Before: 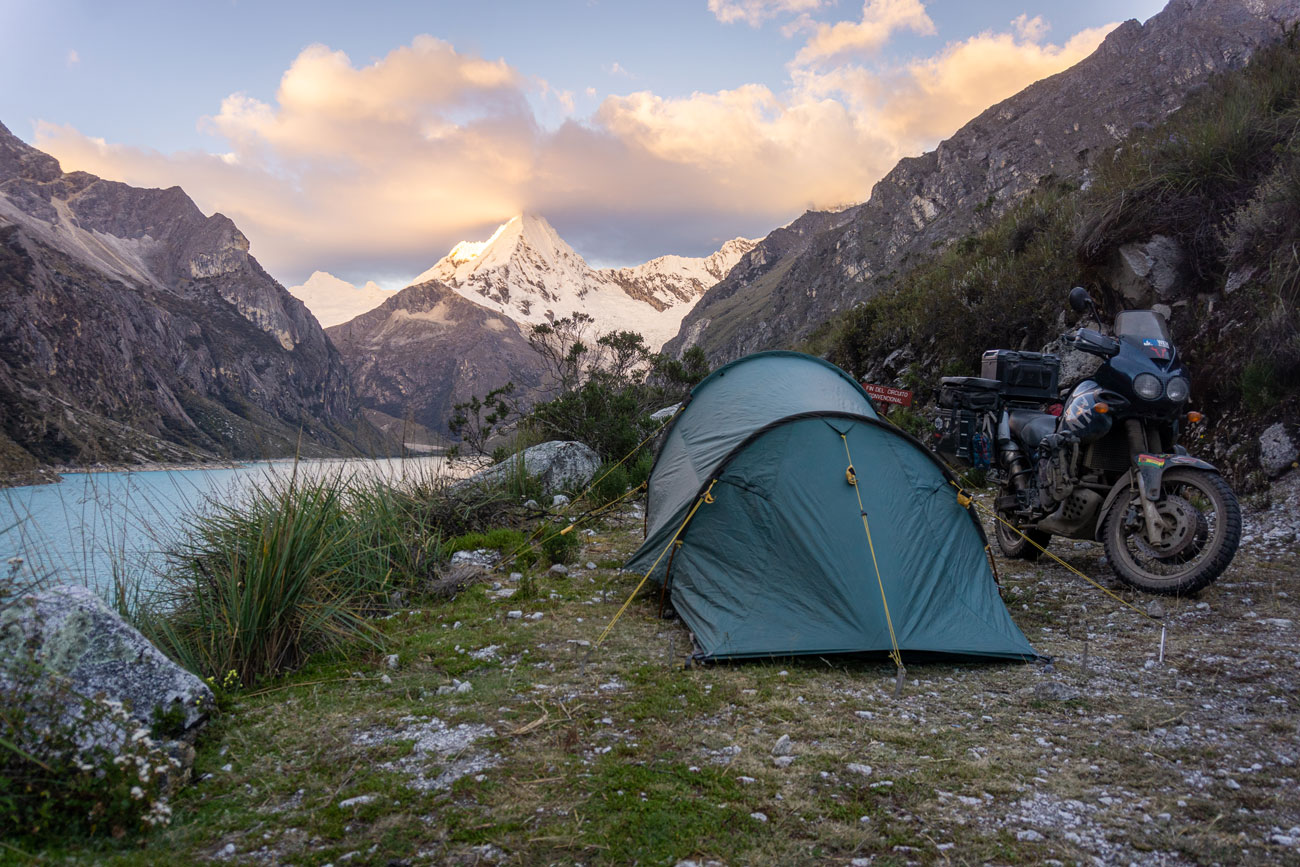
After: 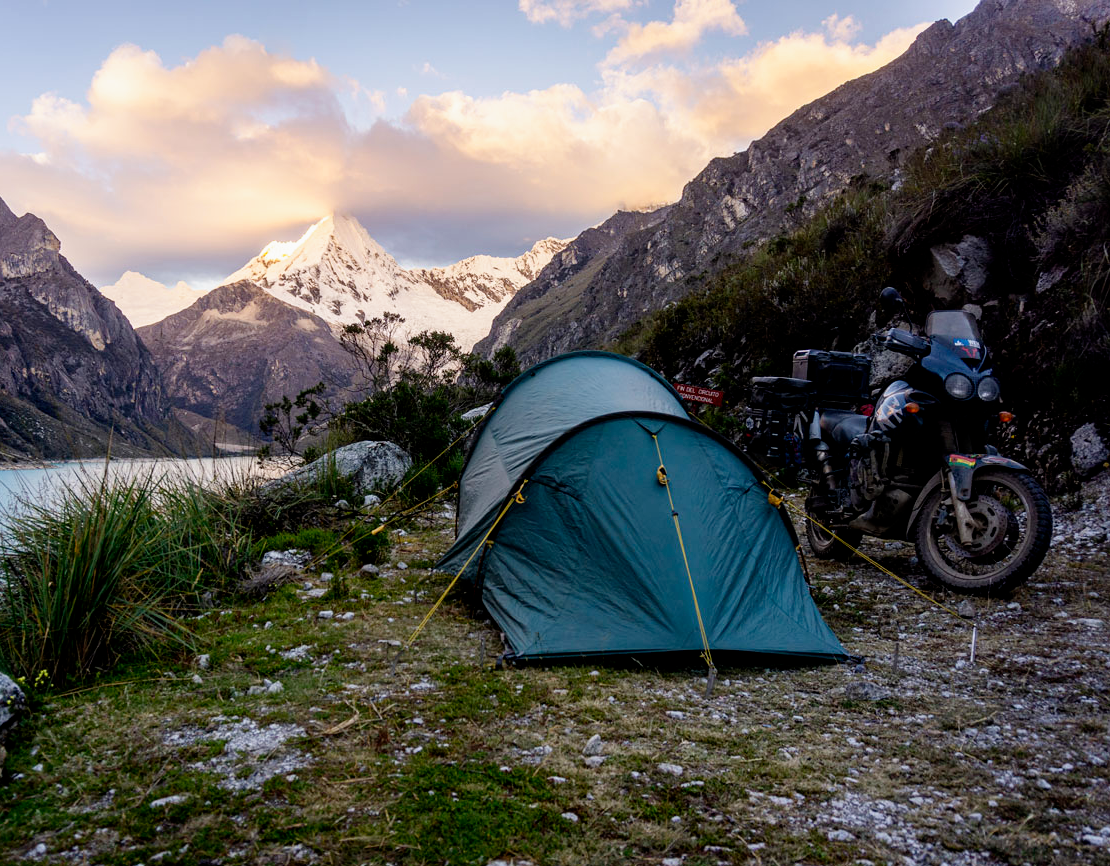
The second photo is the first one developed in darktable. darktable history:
crop and rotate: left 14.584%
filmic rgb: black relative exposure -6.3 EV, white relative exposure 2.8 EV, threshold 3 EV, target black luminance 0%, hardness 4.6, latitude 67.35%, contrast 1.292, shadows ↔ highlights balance -3.5%, preserve chrominance no, color science v4 (2020), contrast in shadows soft, enable highlight reconstruction true
